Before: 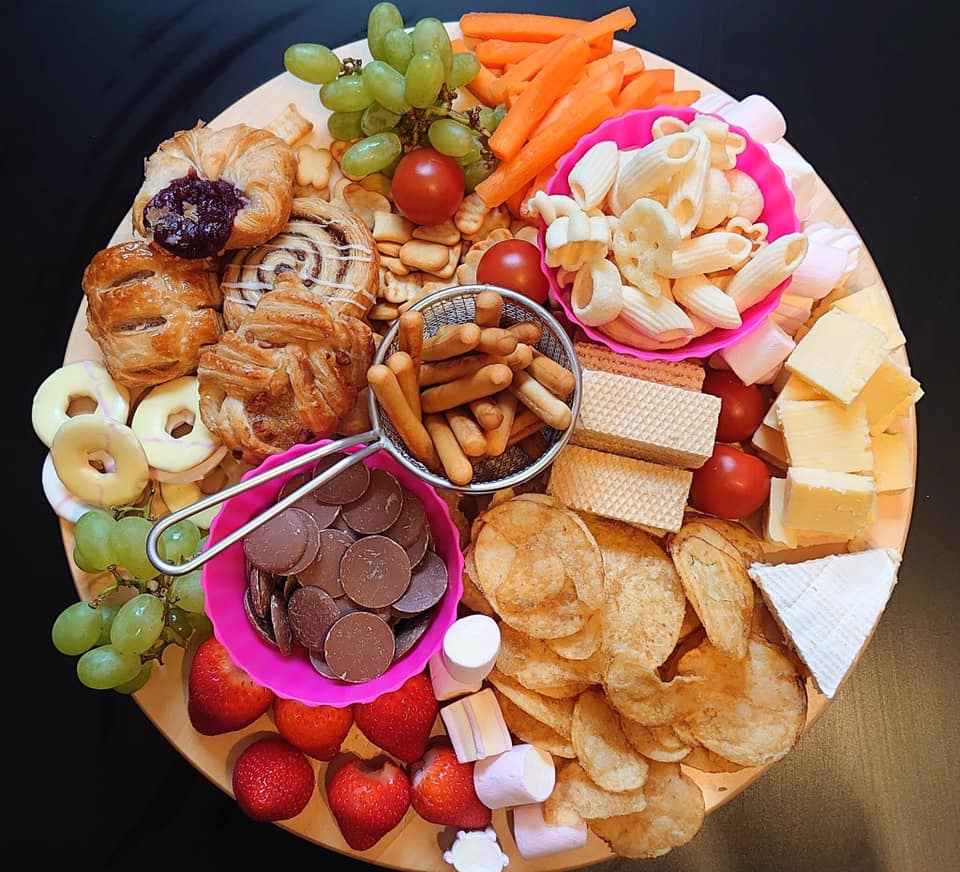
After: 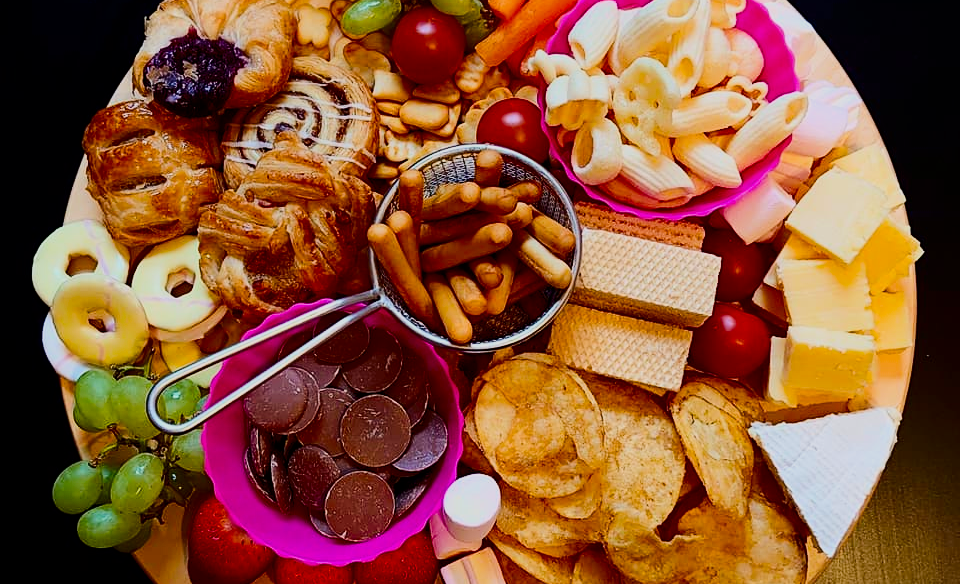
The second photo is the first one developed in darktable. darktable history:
crop: top 16.238%, bottom 16.685%
filmic rgb: black relative exposure -7.35 EV, white relative exposure 5.09 EV, hardness 3.2
exposure: exposure -0.294 EV, compensate highlight preservation false
contrast brightness saturation: contrast 0.33, brightness -0.07, saturation 0.166
color balance rgb: linear chroma grading › global chroma 14.784%, perceptual saturation grading › global saturation -0.112%, global vibrance 41.736%
